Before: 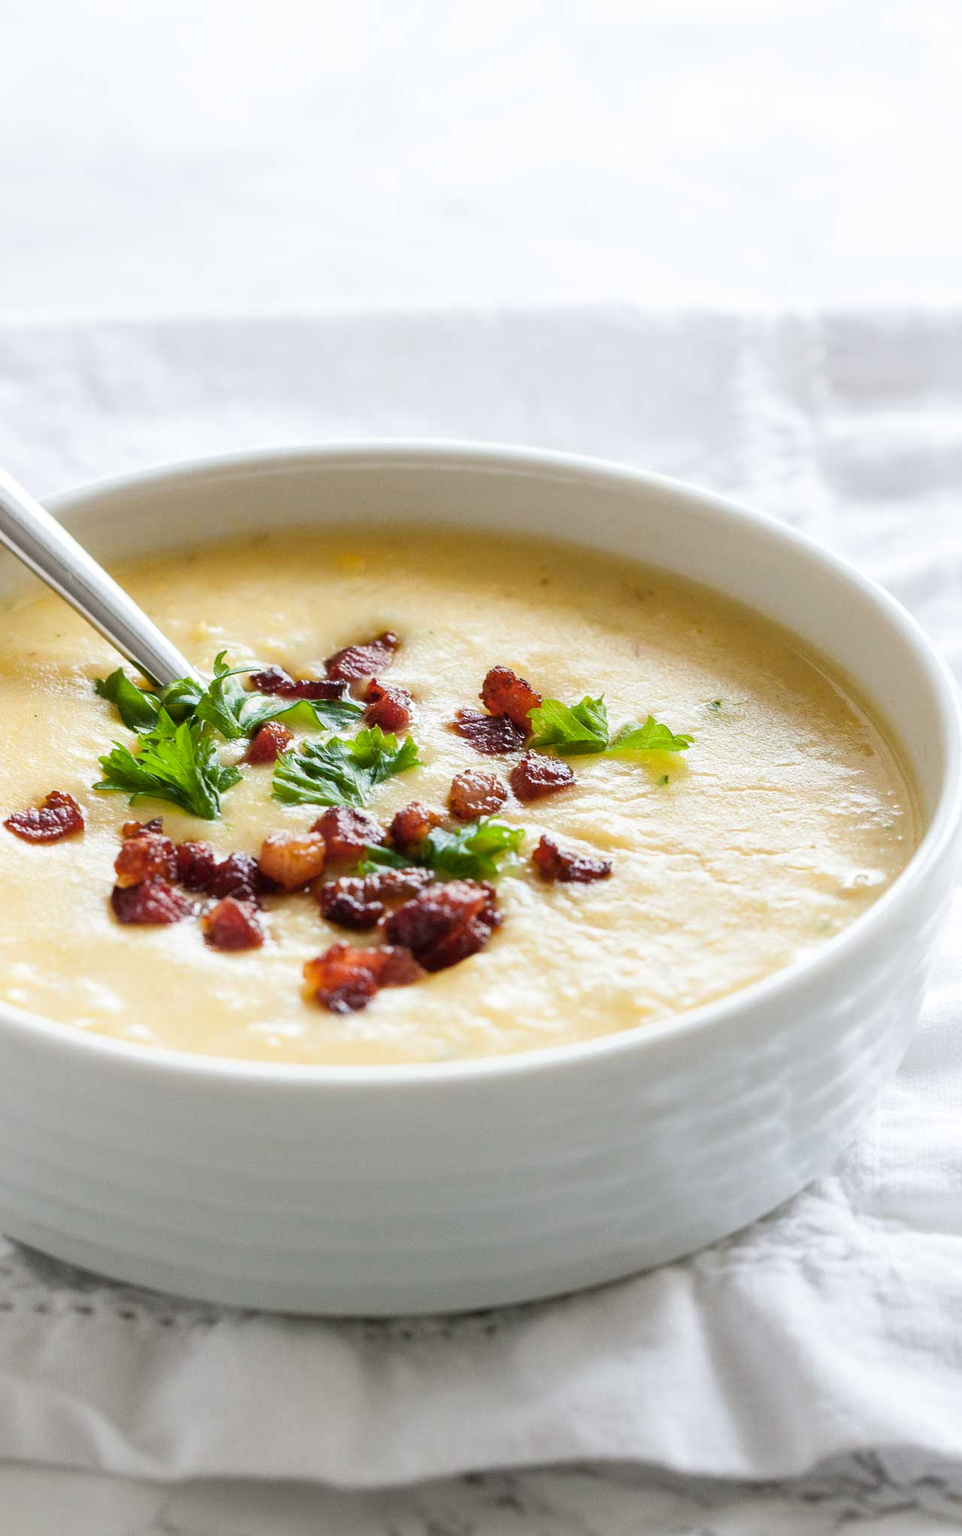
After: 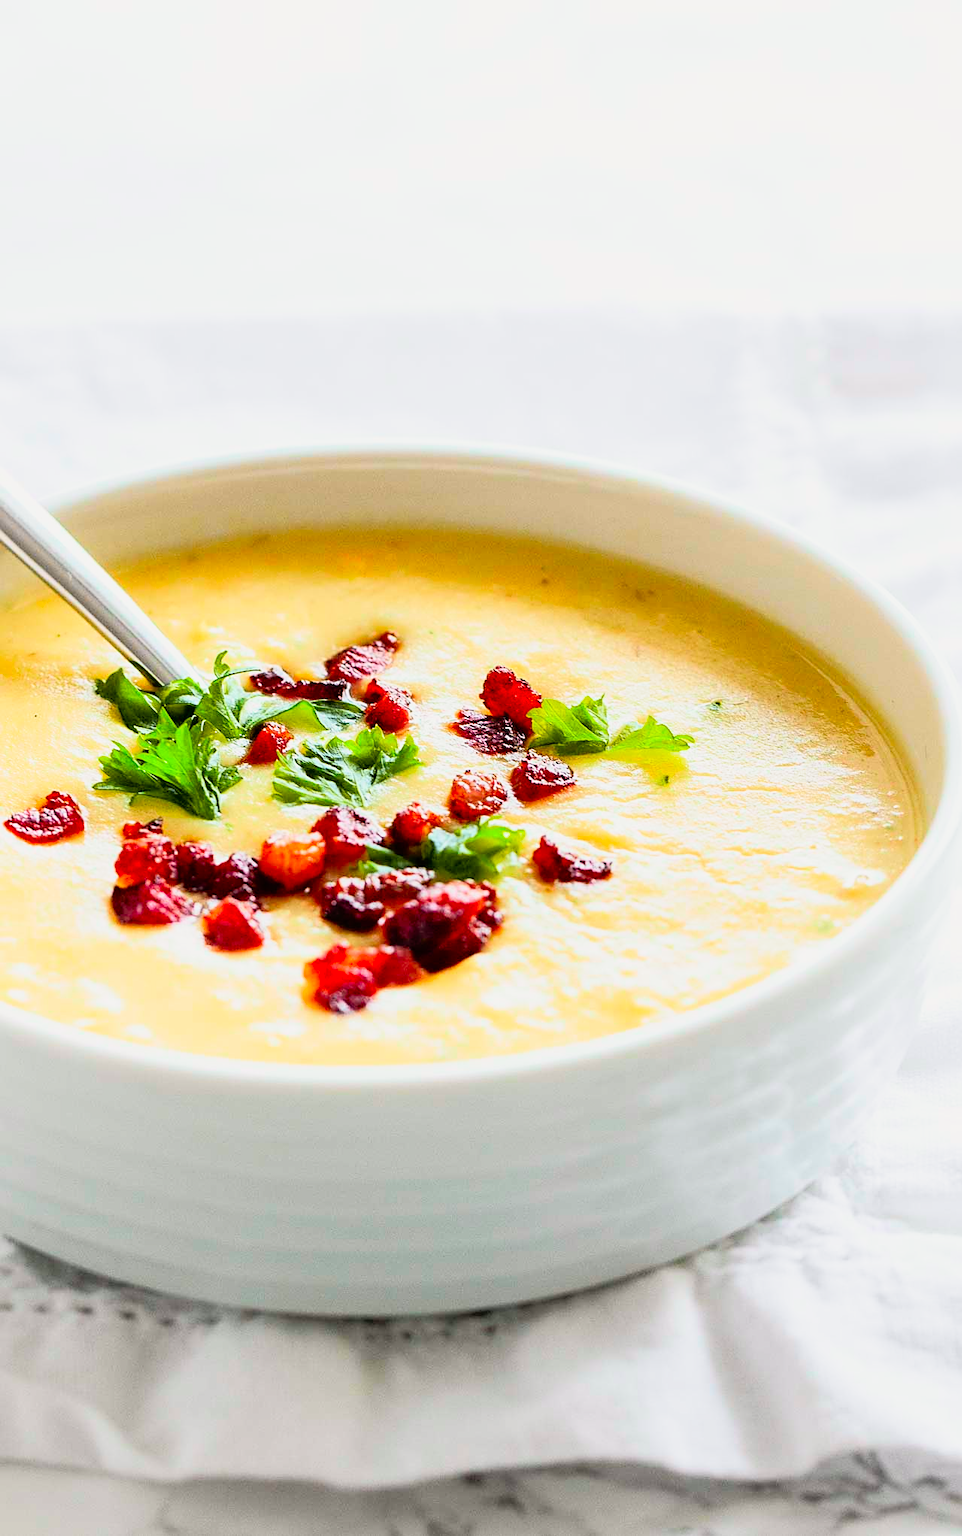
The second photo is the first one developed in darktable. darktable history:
tone curve: curves: ch0 [(0, 0.005) (0.103, 0.097) (0.18, 0.22) (0.4, 0.485) (0.5, 0.612) (0.668, 0.787) (0.823, 0.894) (1, 0.971)]; ch1 [(0, 0) (0.172, 0.123) (0.324, 0.253) (0.396, 0.388) (0.478, 0.461) (0.499, 0.498) (0.522, 0.528) (0.609, 0.686) (0.704, 0.818) (1, 1)]; ch2 [(0, 0) (0.411, 0.424) (0.496, 0.501) (0.515, 0.514) (0.555, 0.585) (0.641, 0.69) (1, 1)], color space Lab, independent channels, preserve colors none
filmic rgb: black relative exposure -12 EV, white relative exposure 2.8 EV, threshold 3 EV, target black luminance 0%, hardness 8.06, latitude 70.41%, contrast 1.14, highlights saturation mix 10%, shadows ↔ highlights balance -0.388%, color science v4 (2020), iterations of high-quality reconstruction 10, contrast in shadows soft, contrast in highlights soft, enable highlight reconstruction true
sharpen: on, module defaults
